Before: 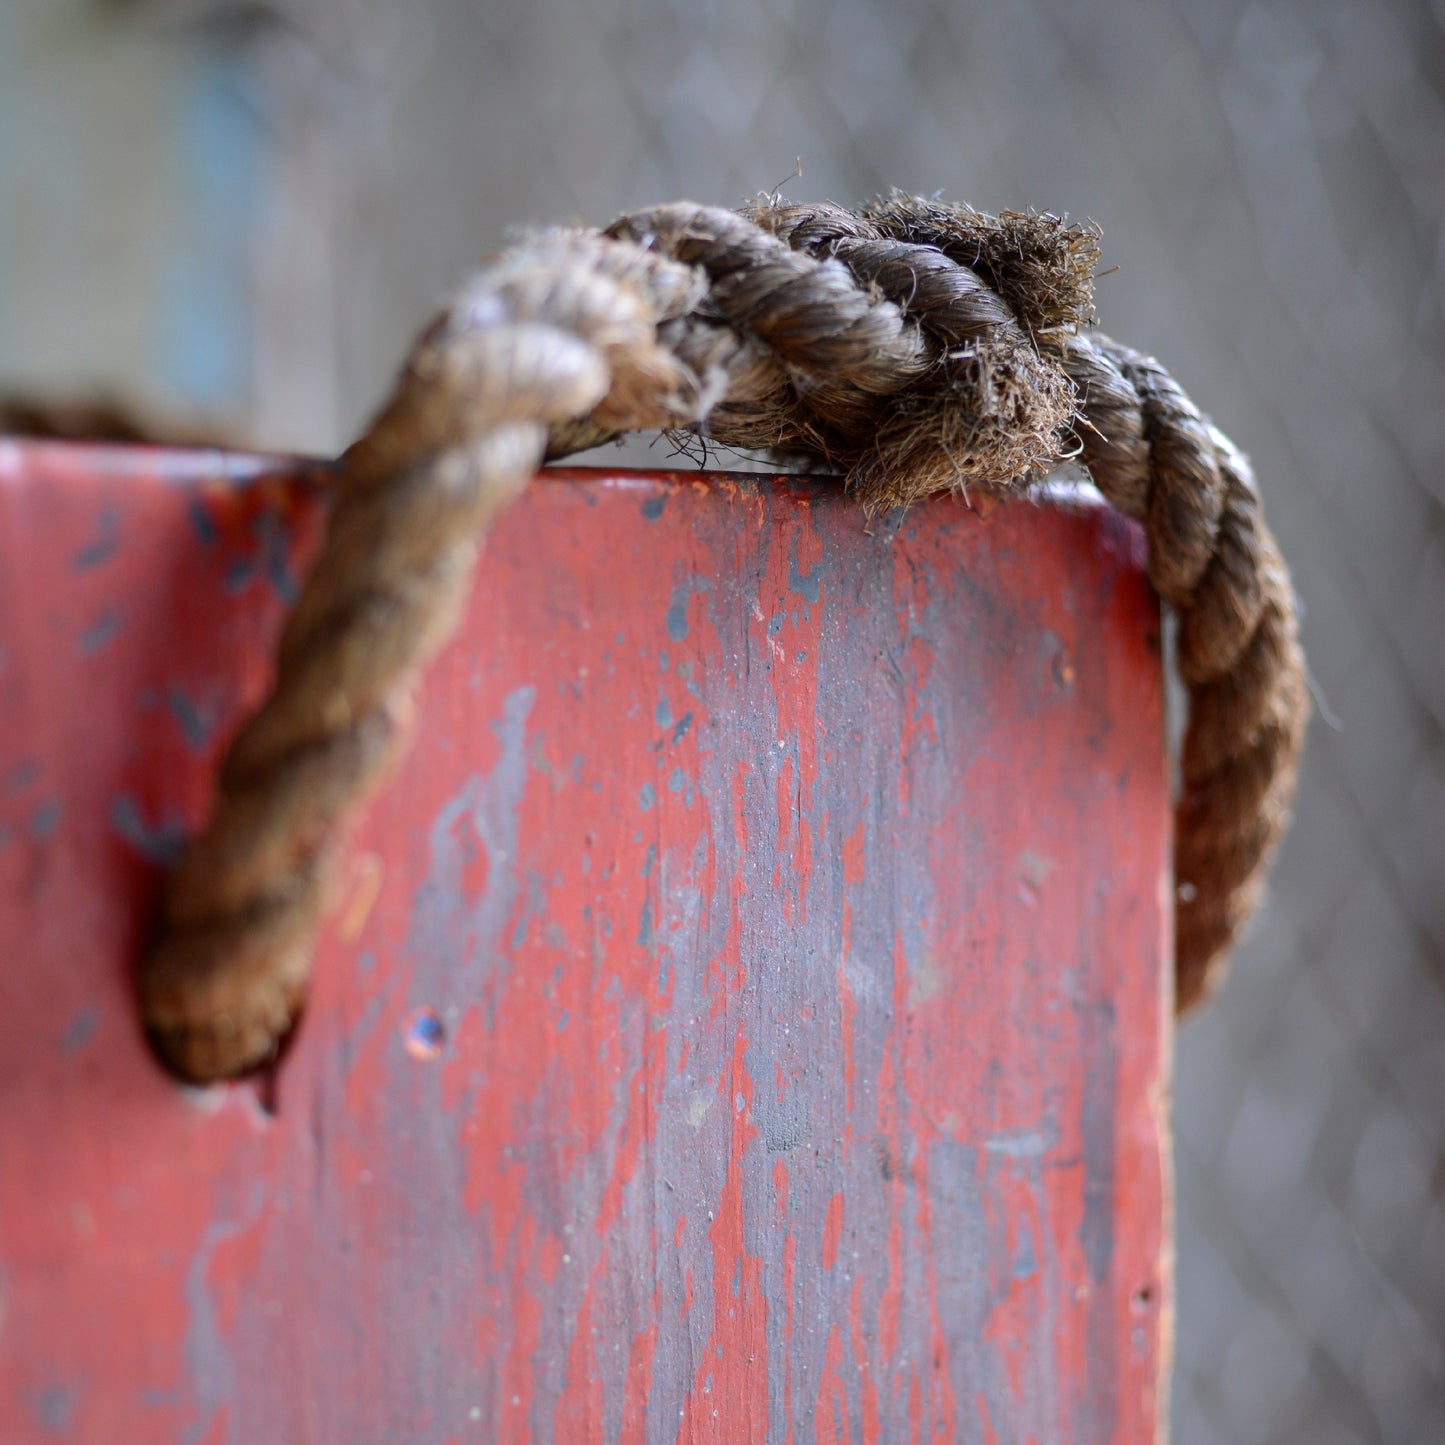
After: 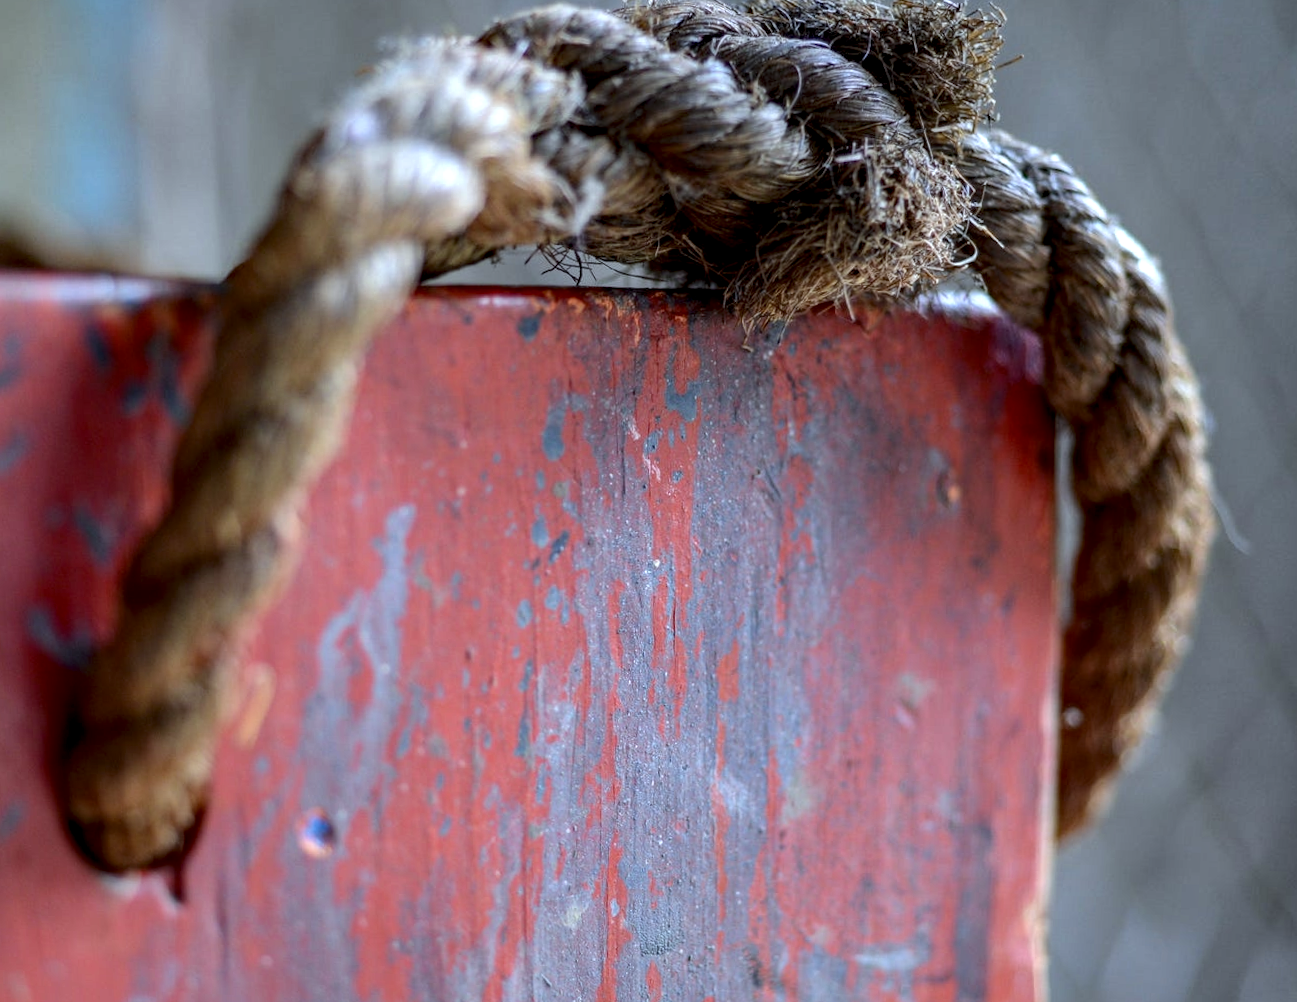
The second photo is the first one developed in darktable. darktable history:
haze removal: compatibility mode true, adaptive false
crop and rotate: left 2.991%, top 13.302%, right 1.981%, bottom 12.636%
local contrast: highlights 61%, detail 143%, midtone range 0.428
white balance: red 0.925, blue 1.046
rotate and perspective: rotation 0.062°, lens shift (vertical) 0.115, lens shift (horizontal) -0.133, crop left 0.047, crop right 0.94, crop top 0.061, crop bottom 0.94
